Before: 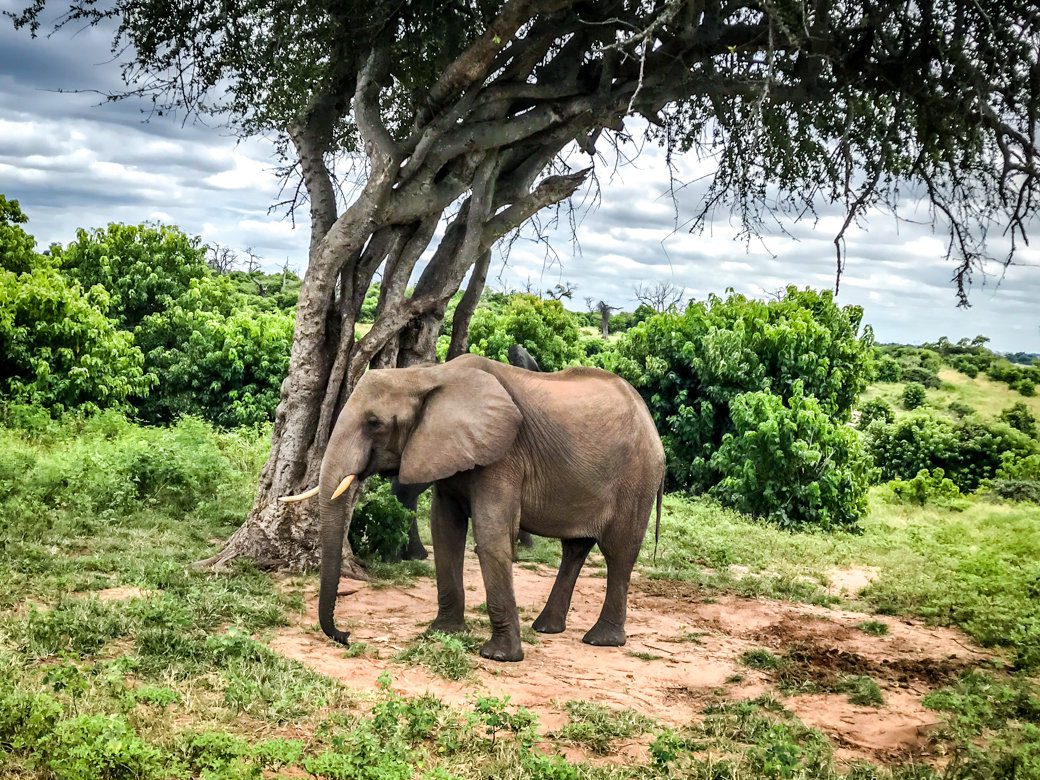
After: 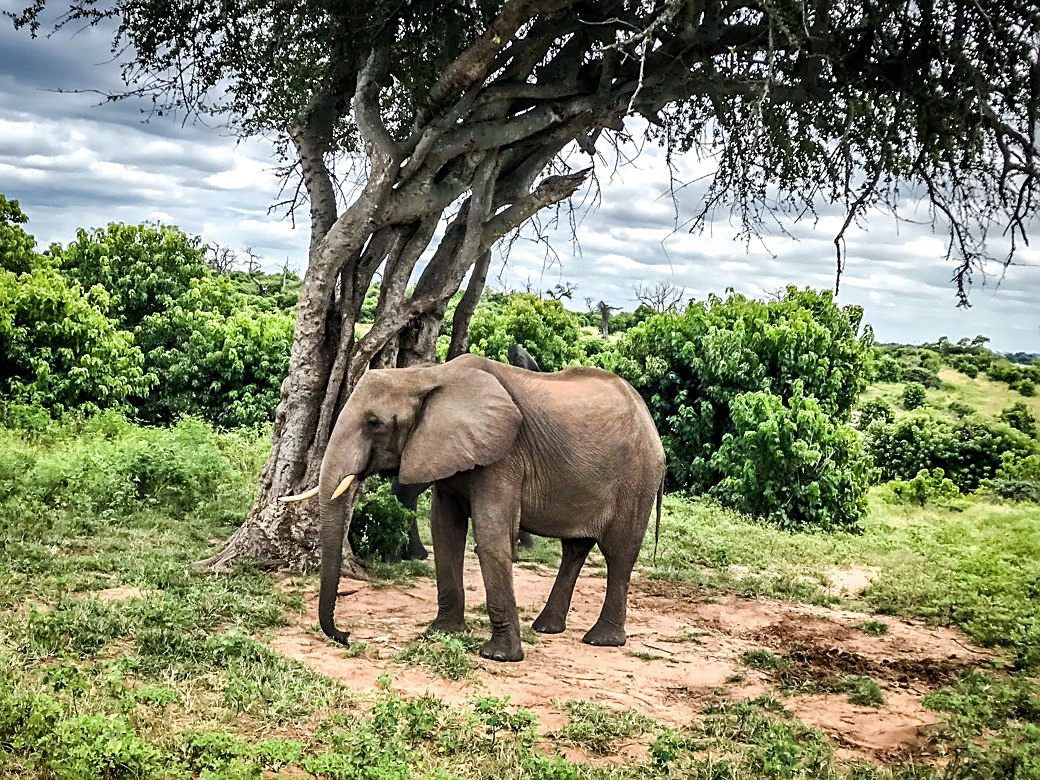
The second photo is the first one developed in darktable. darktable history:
contrast brightness saturation: saturation -0.066
sharpen: on, module defaults
